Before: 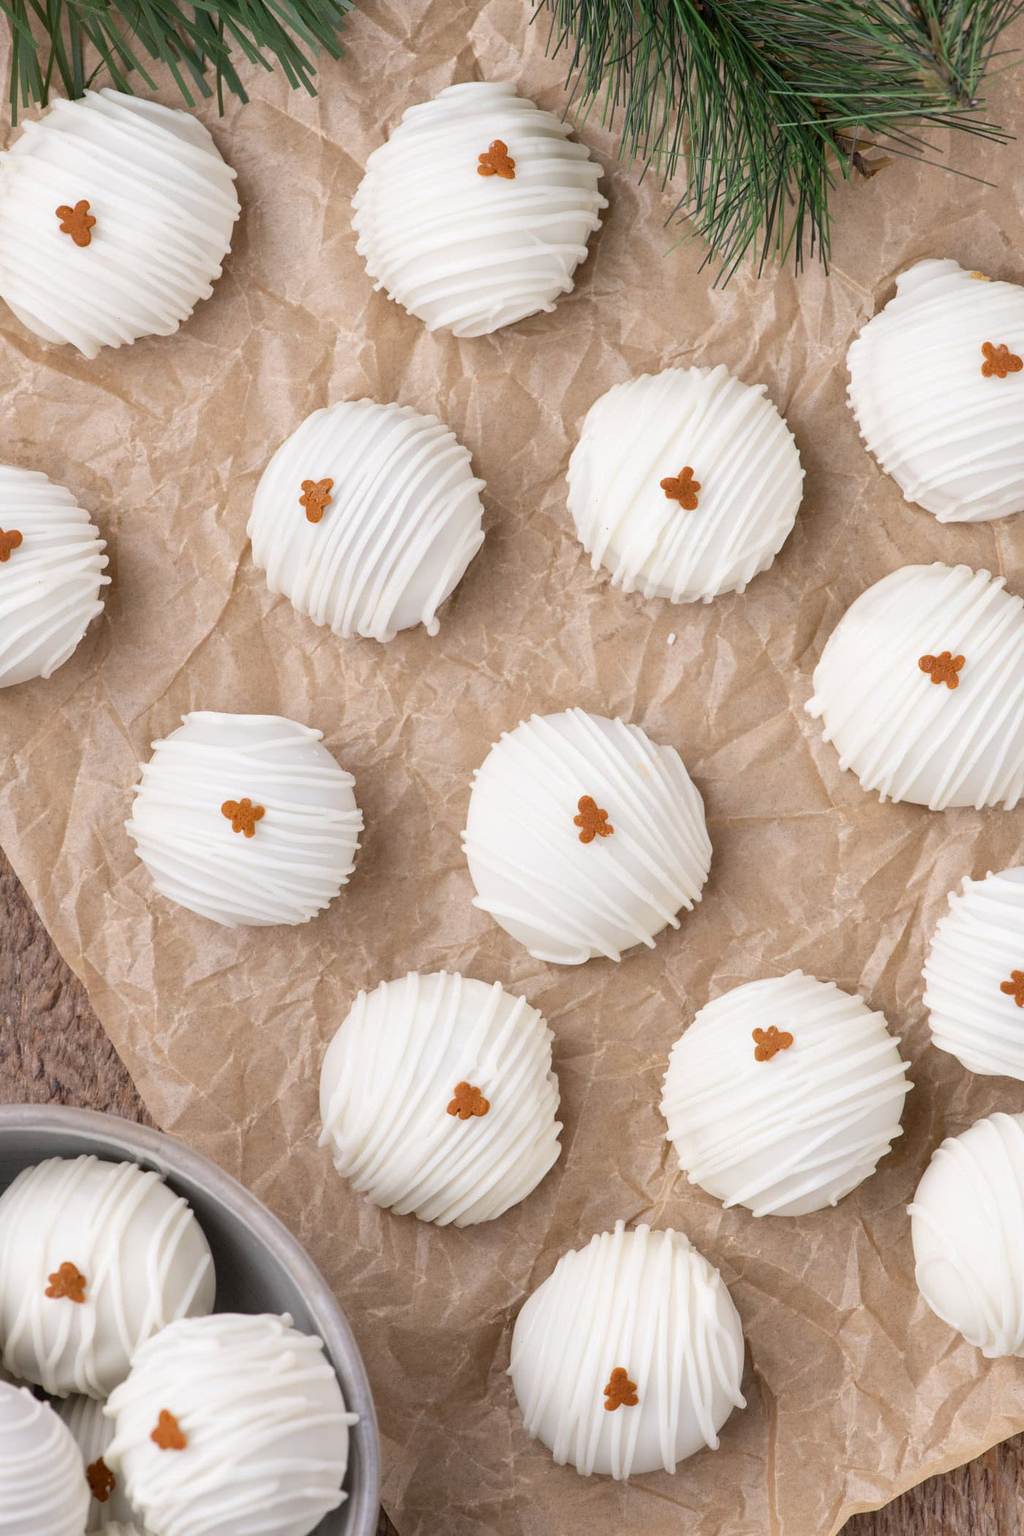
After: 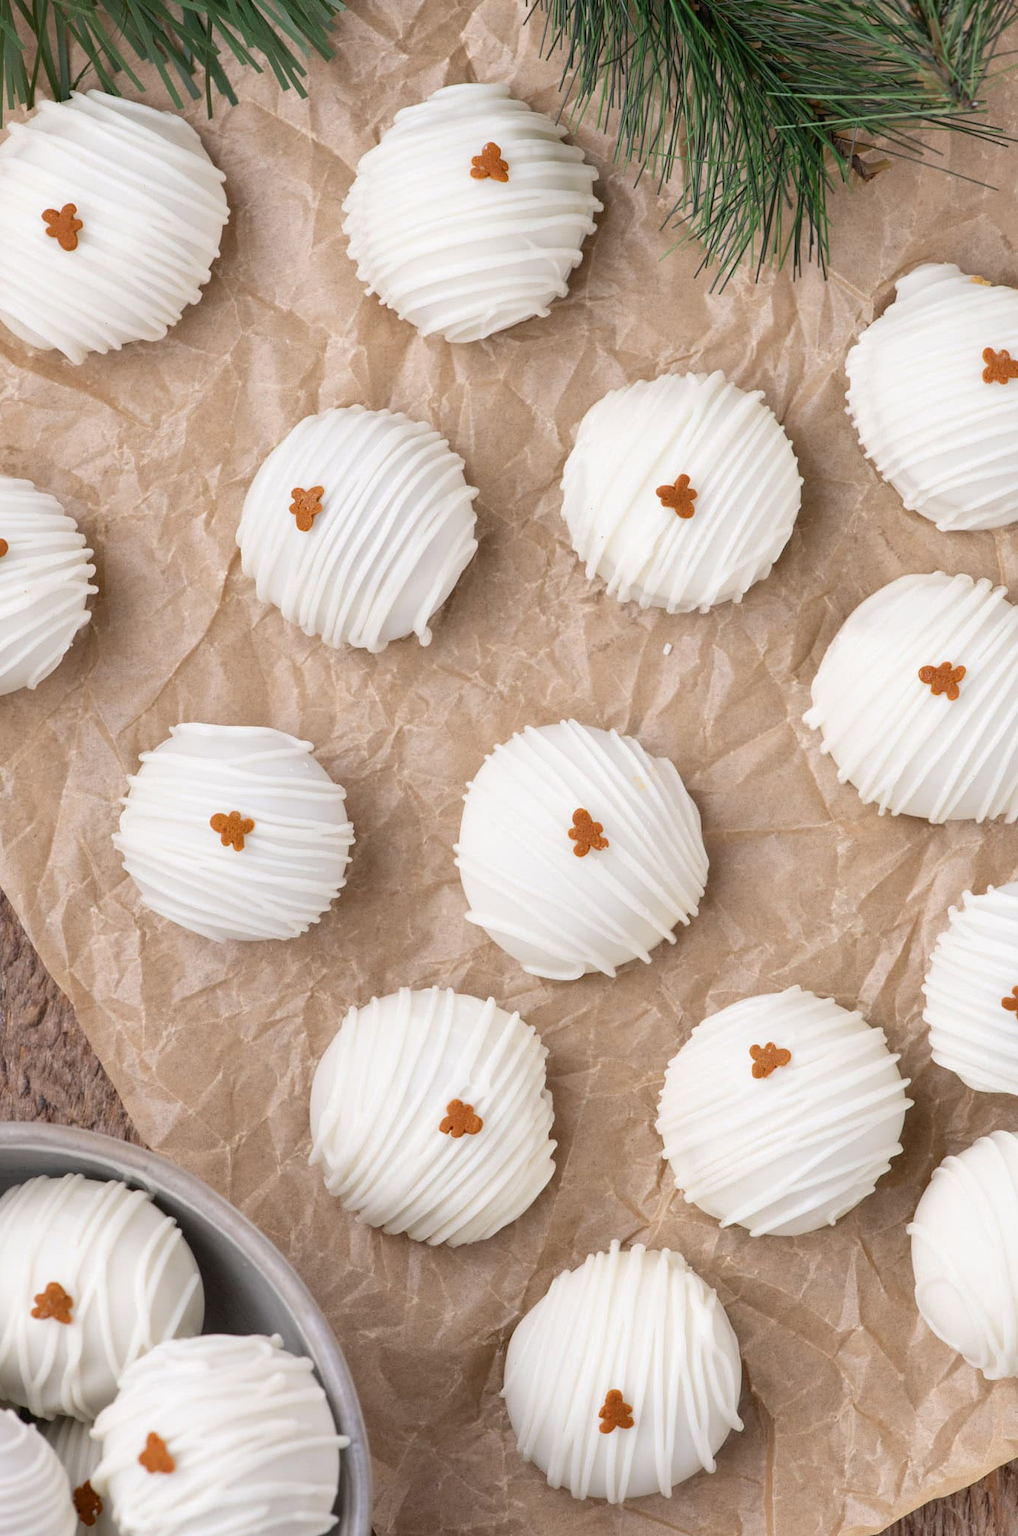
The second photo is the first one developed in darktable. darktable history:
crop and rotate: left 1.497%, right 0.576%, bottom 1.566%
